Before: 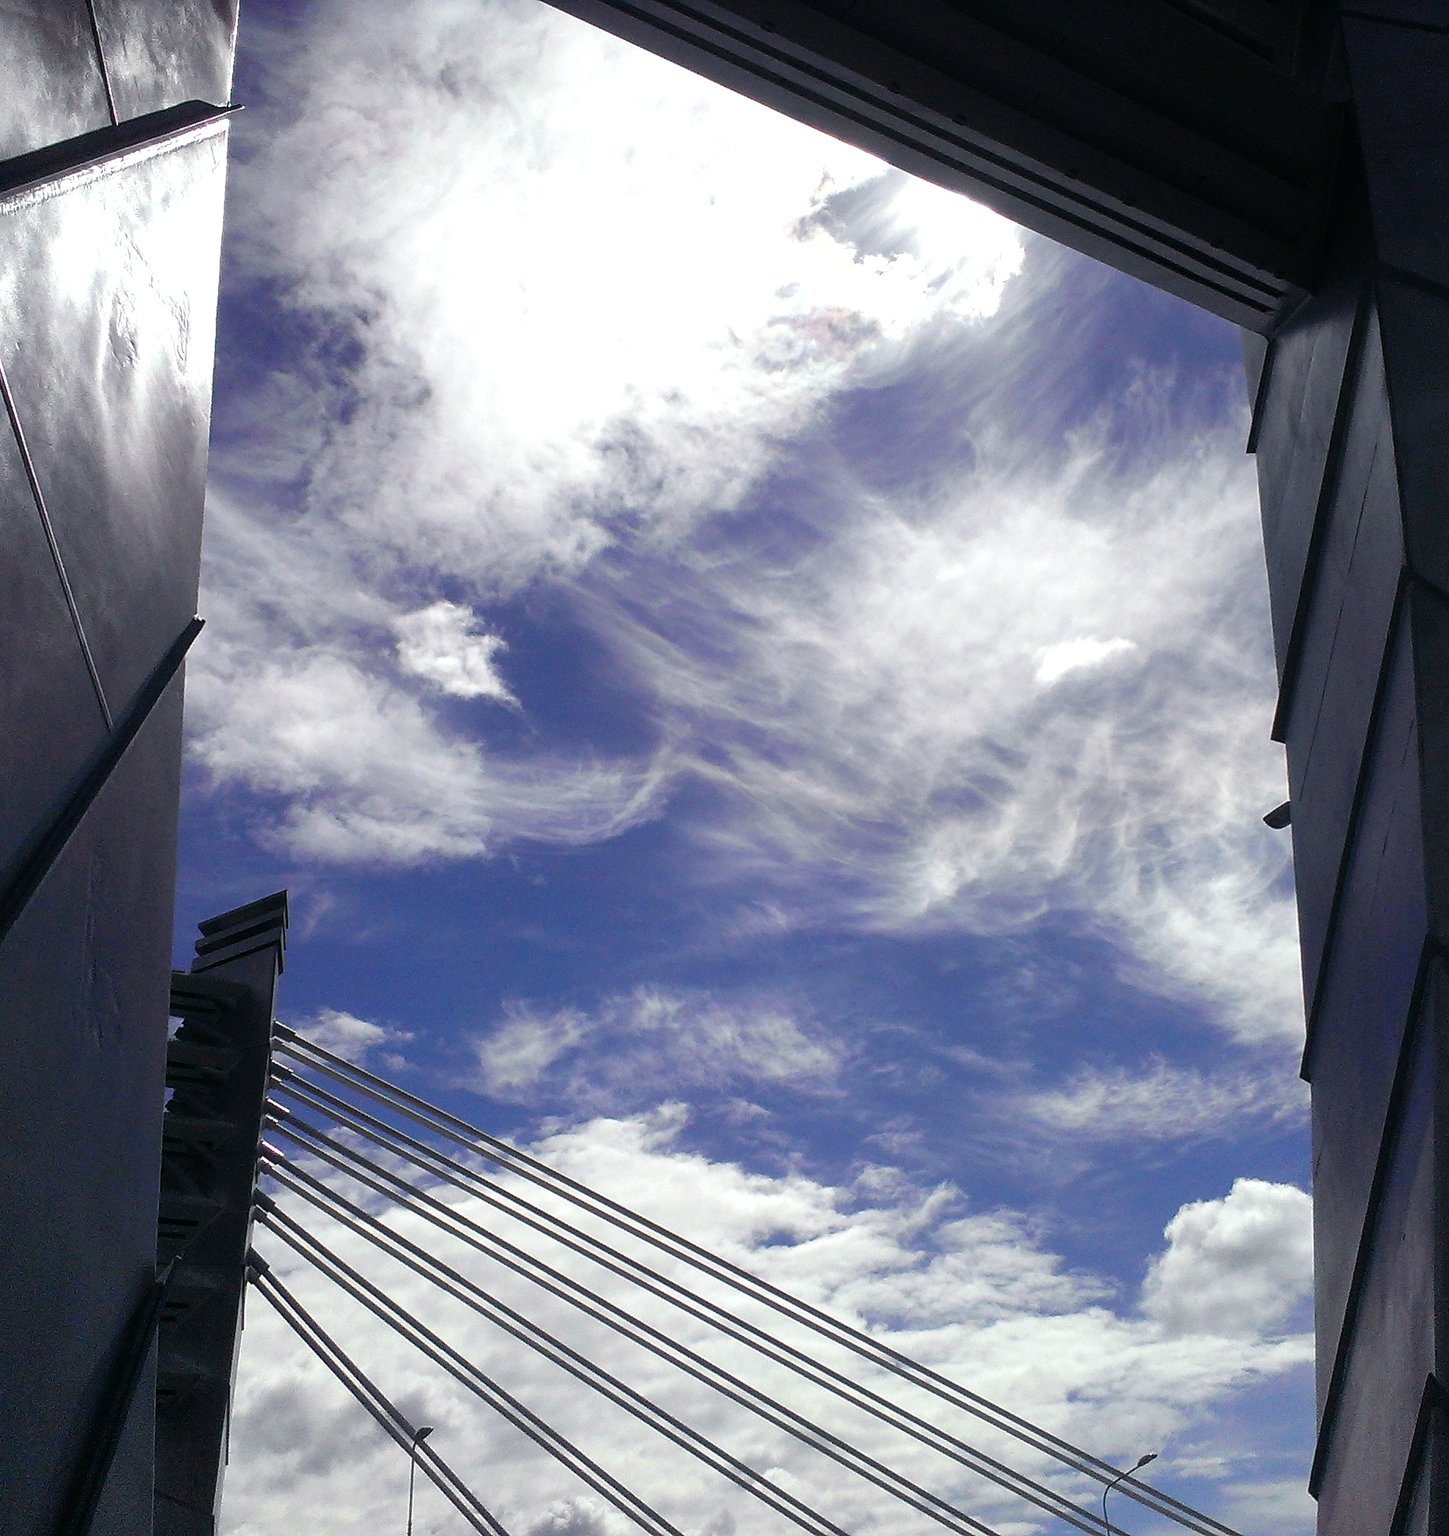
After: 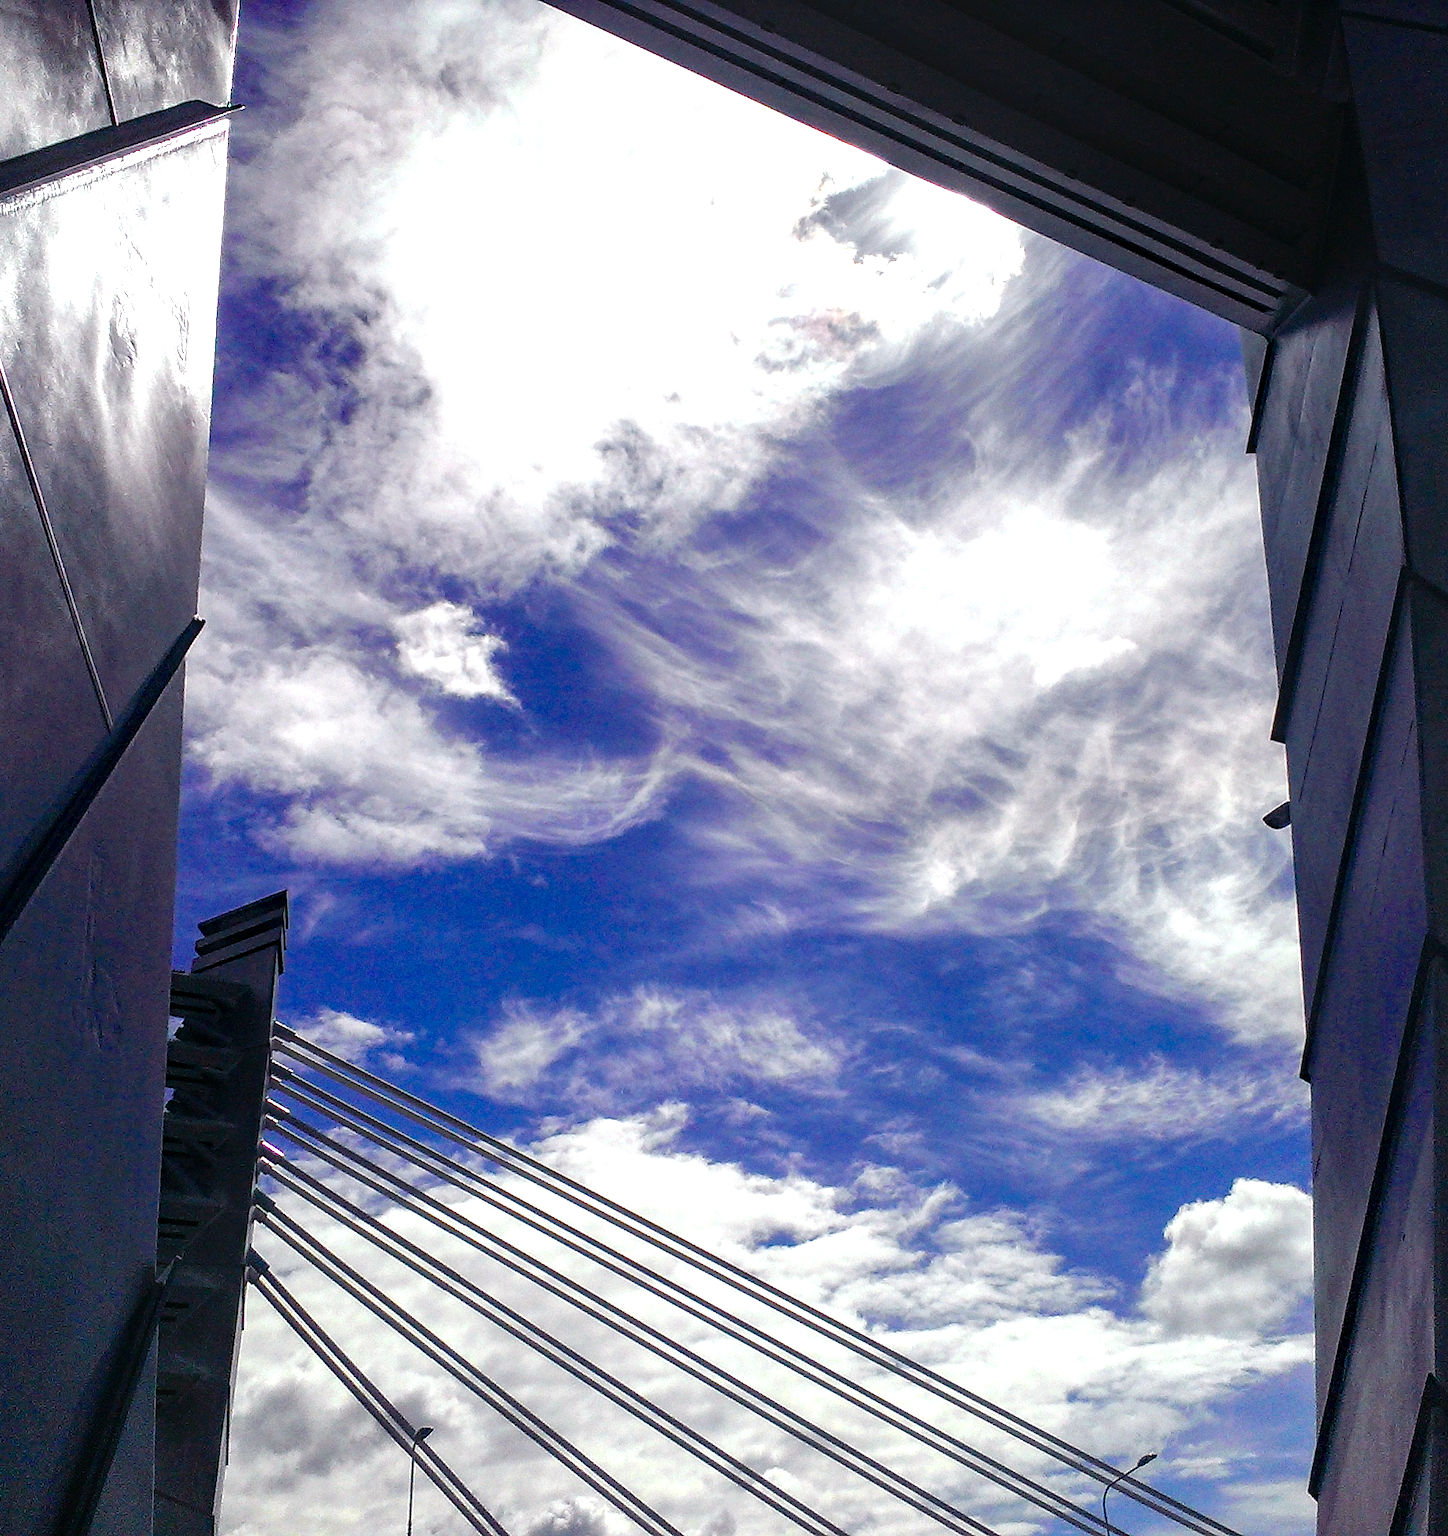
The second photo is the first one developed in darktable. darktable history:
color balance rgb: shadows lift › chroma 2.016%, shadows lift › hue 246.87°, power › luminance 0.859%, power › chroma 0.397%, power › hue 35.16°, perceptual saturation grading › global saturation 20%, perceptual saturation grading › highlights -13.991%, perceptual saturation grading › shadows 50.182%, perceptual brilliance grading › highlights 7.898%, perceptual brilliance grading › mid-tones 3.645%, perceptual brilliance grading › shadows 2.302%
local contrast: on, module defaults
haze removal: strength 0.289, distance 0.253, adaptive false
